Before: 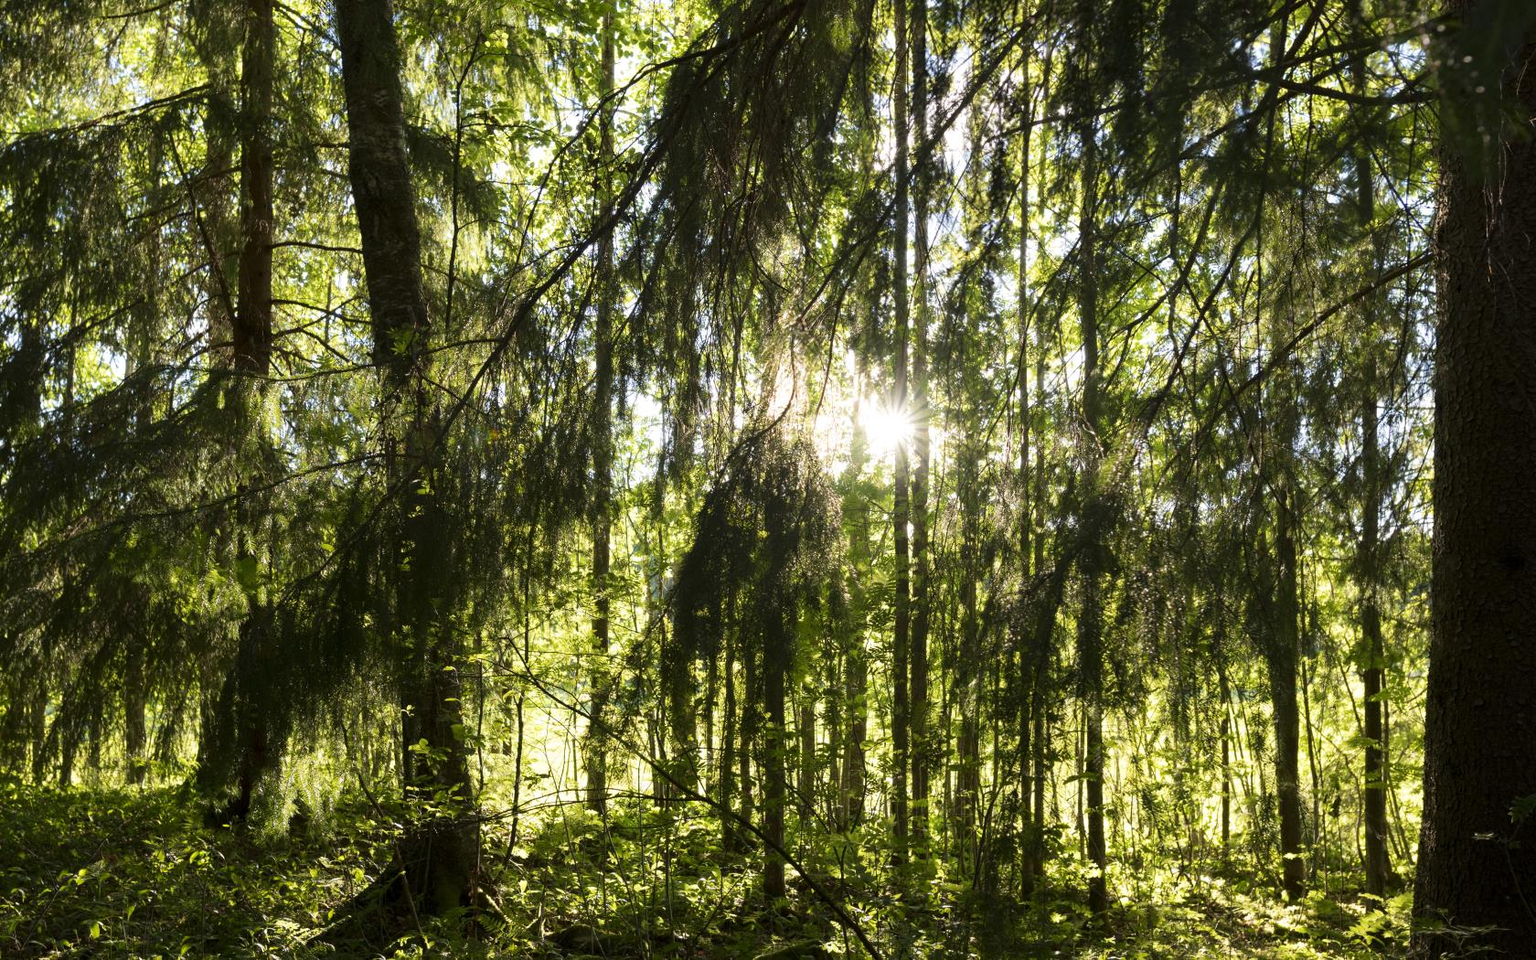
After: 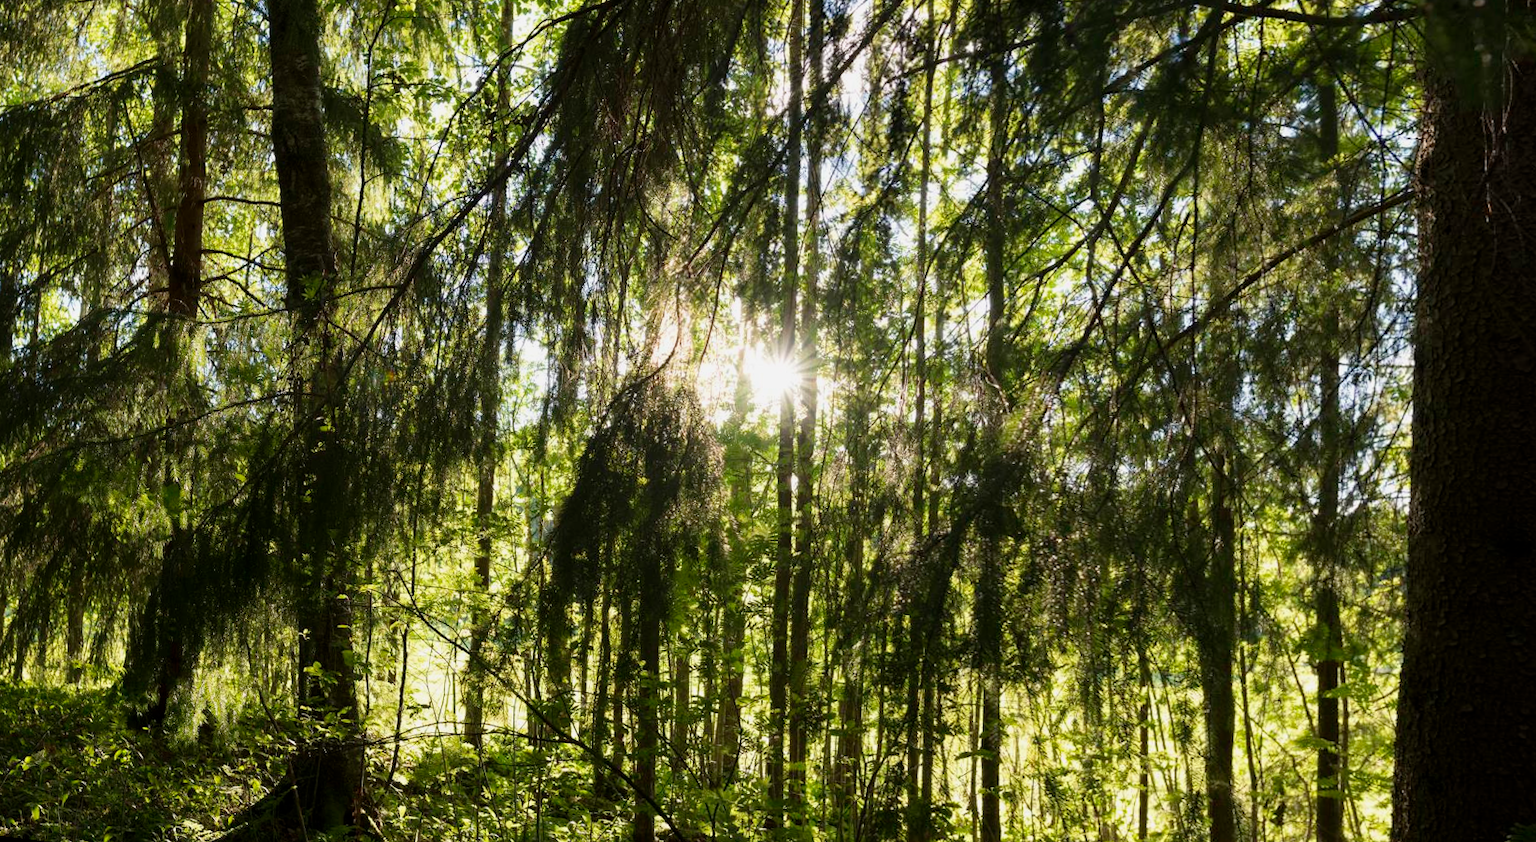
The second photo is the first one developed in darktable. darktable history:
exposure: exposure -0.153 EV, compensate highlight preservation false
rotate and perspective: rotation 1.69°, lens shift (vertical) -0.023, lens shift (horizontal) -0.291, crop left 0.025, crop right 0.988, crop top 0.092, crop bottom 0.842
